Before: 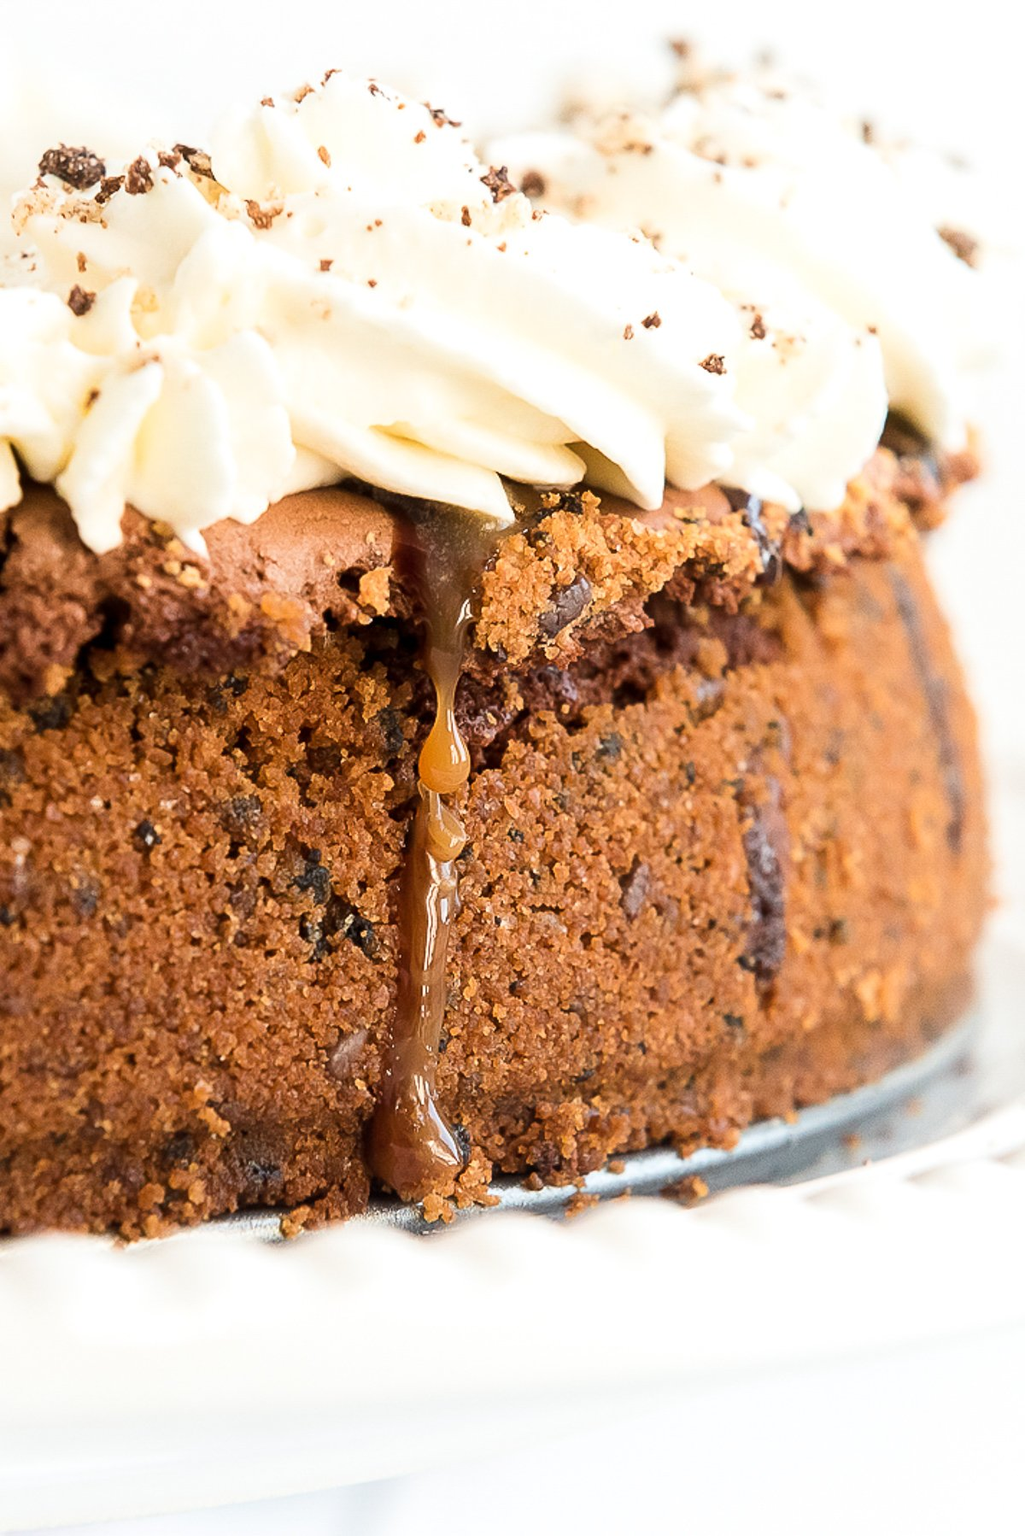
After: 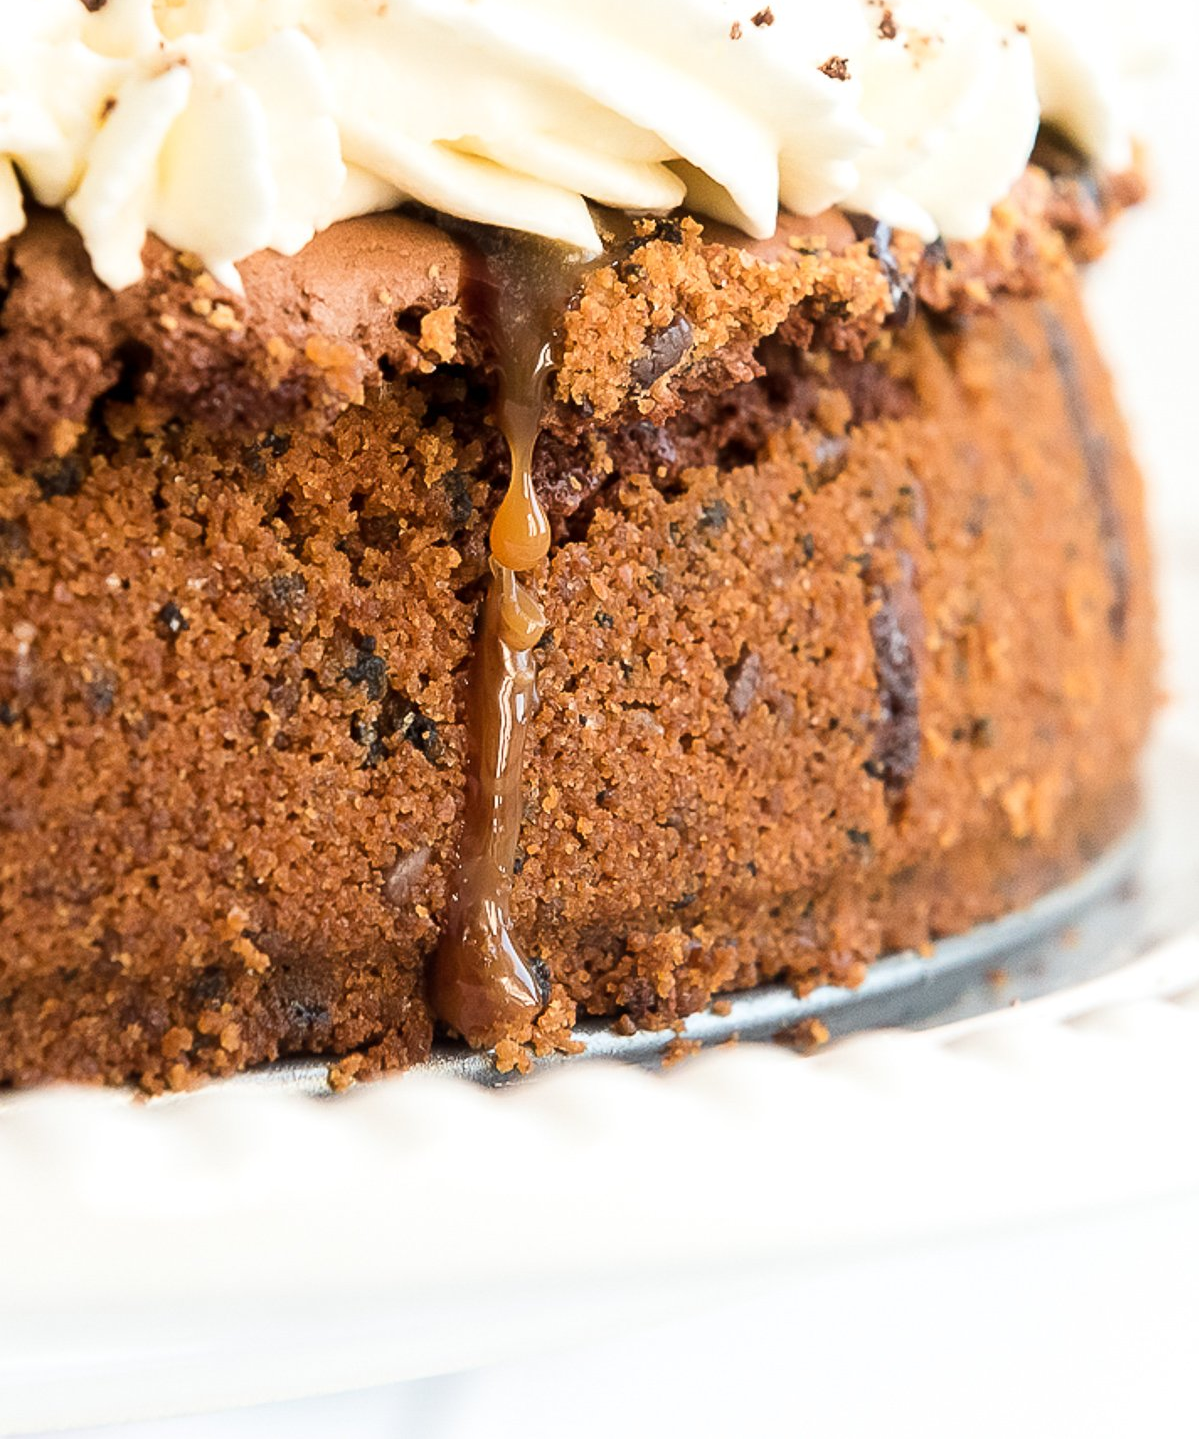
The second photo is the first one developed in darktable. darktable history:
crop and rotate: top 19.964%
